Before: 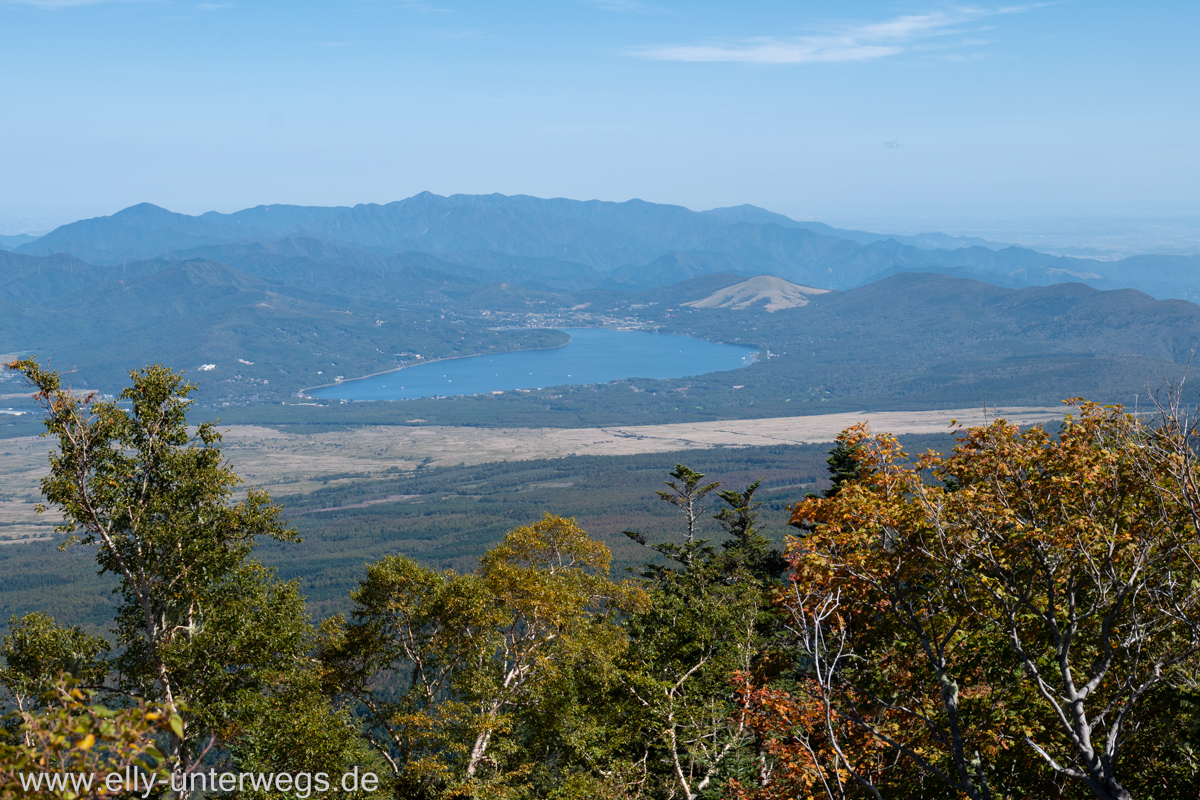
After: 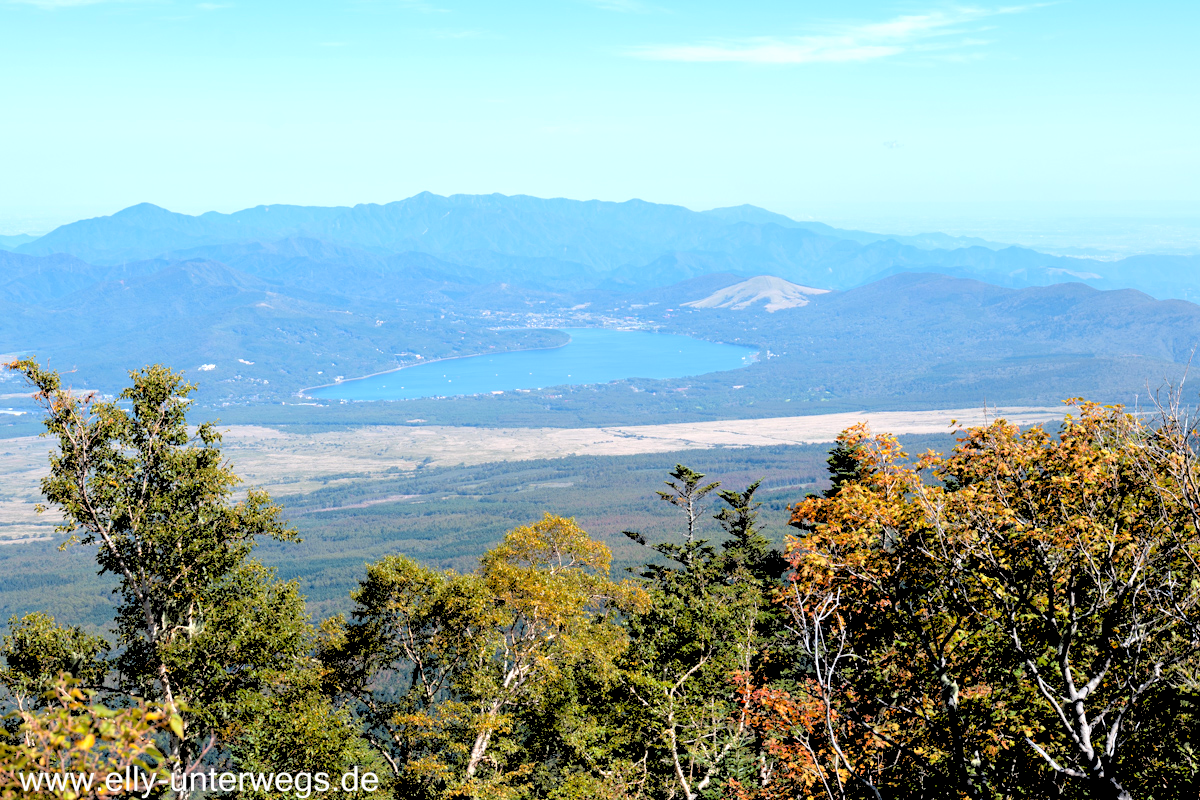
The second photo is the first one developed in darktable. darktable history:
exposure: black level correction 0, exposure 0.7 EV, compensate exposure bias true, compensate highlight preservation false
rgb levels: levels [[0.027, 0.429, 0.996], [0, 0.5, 1], [0, 0.5, 1]]
